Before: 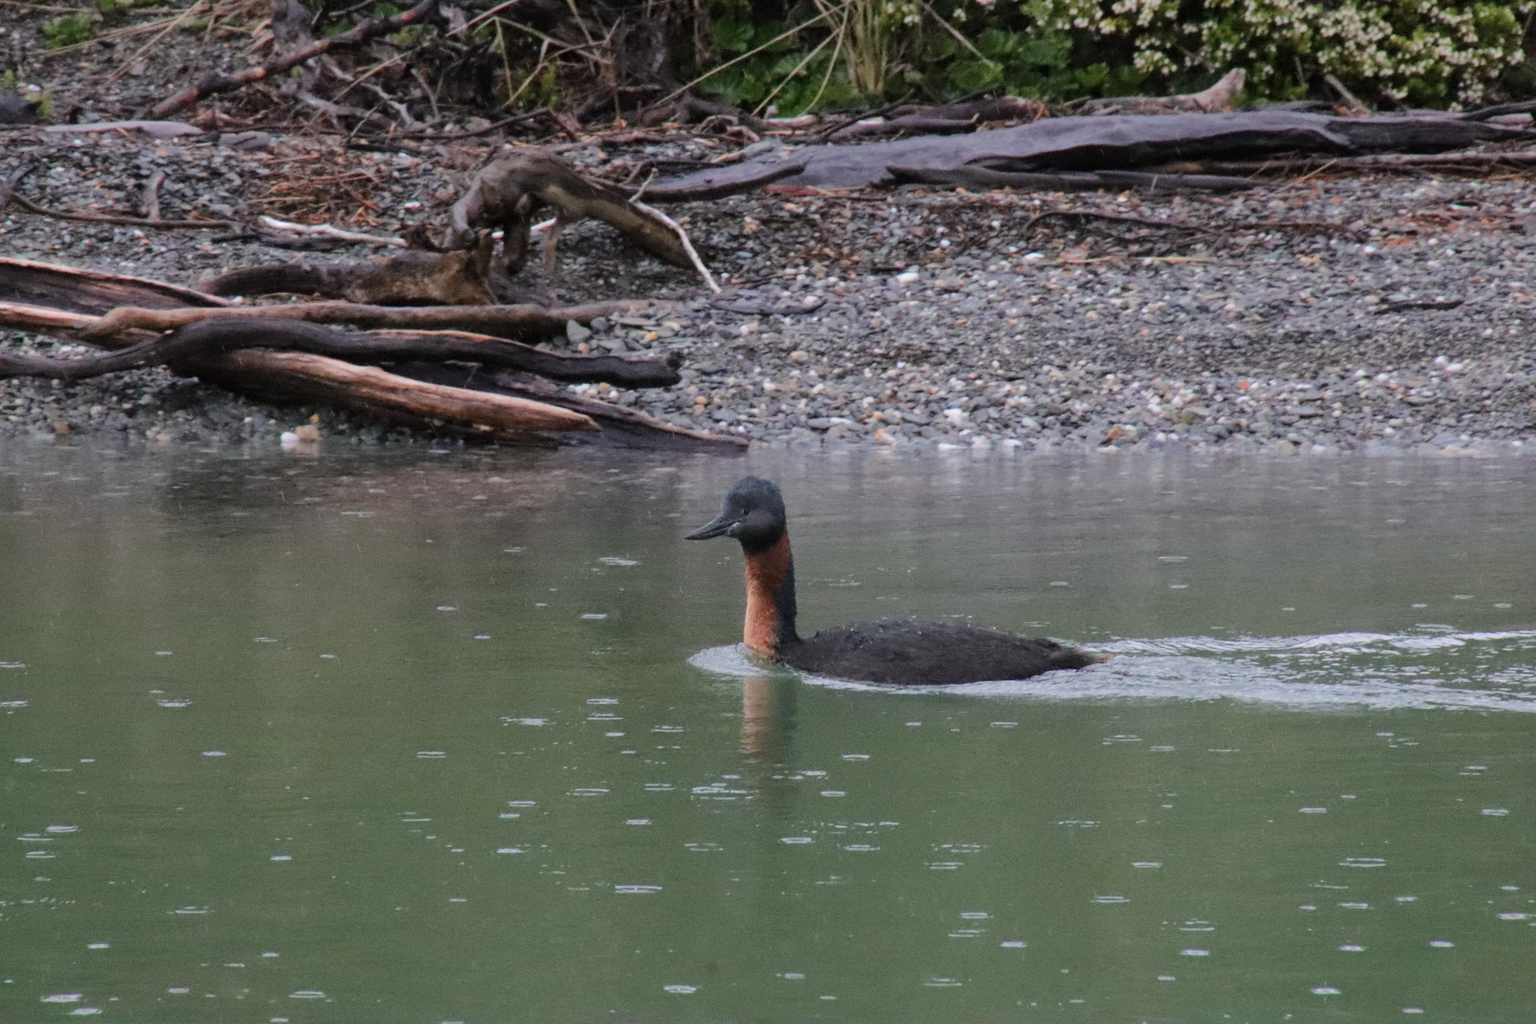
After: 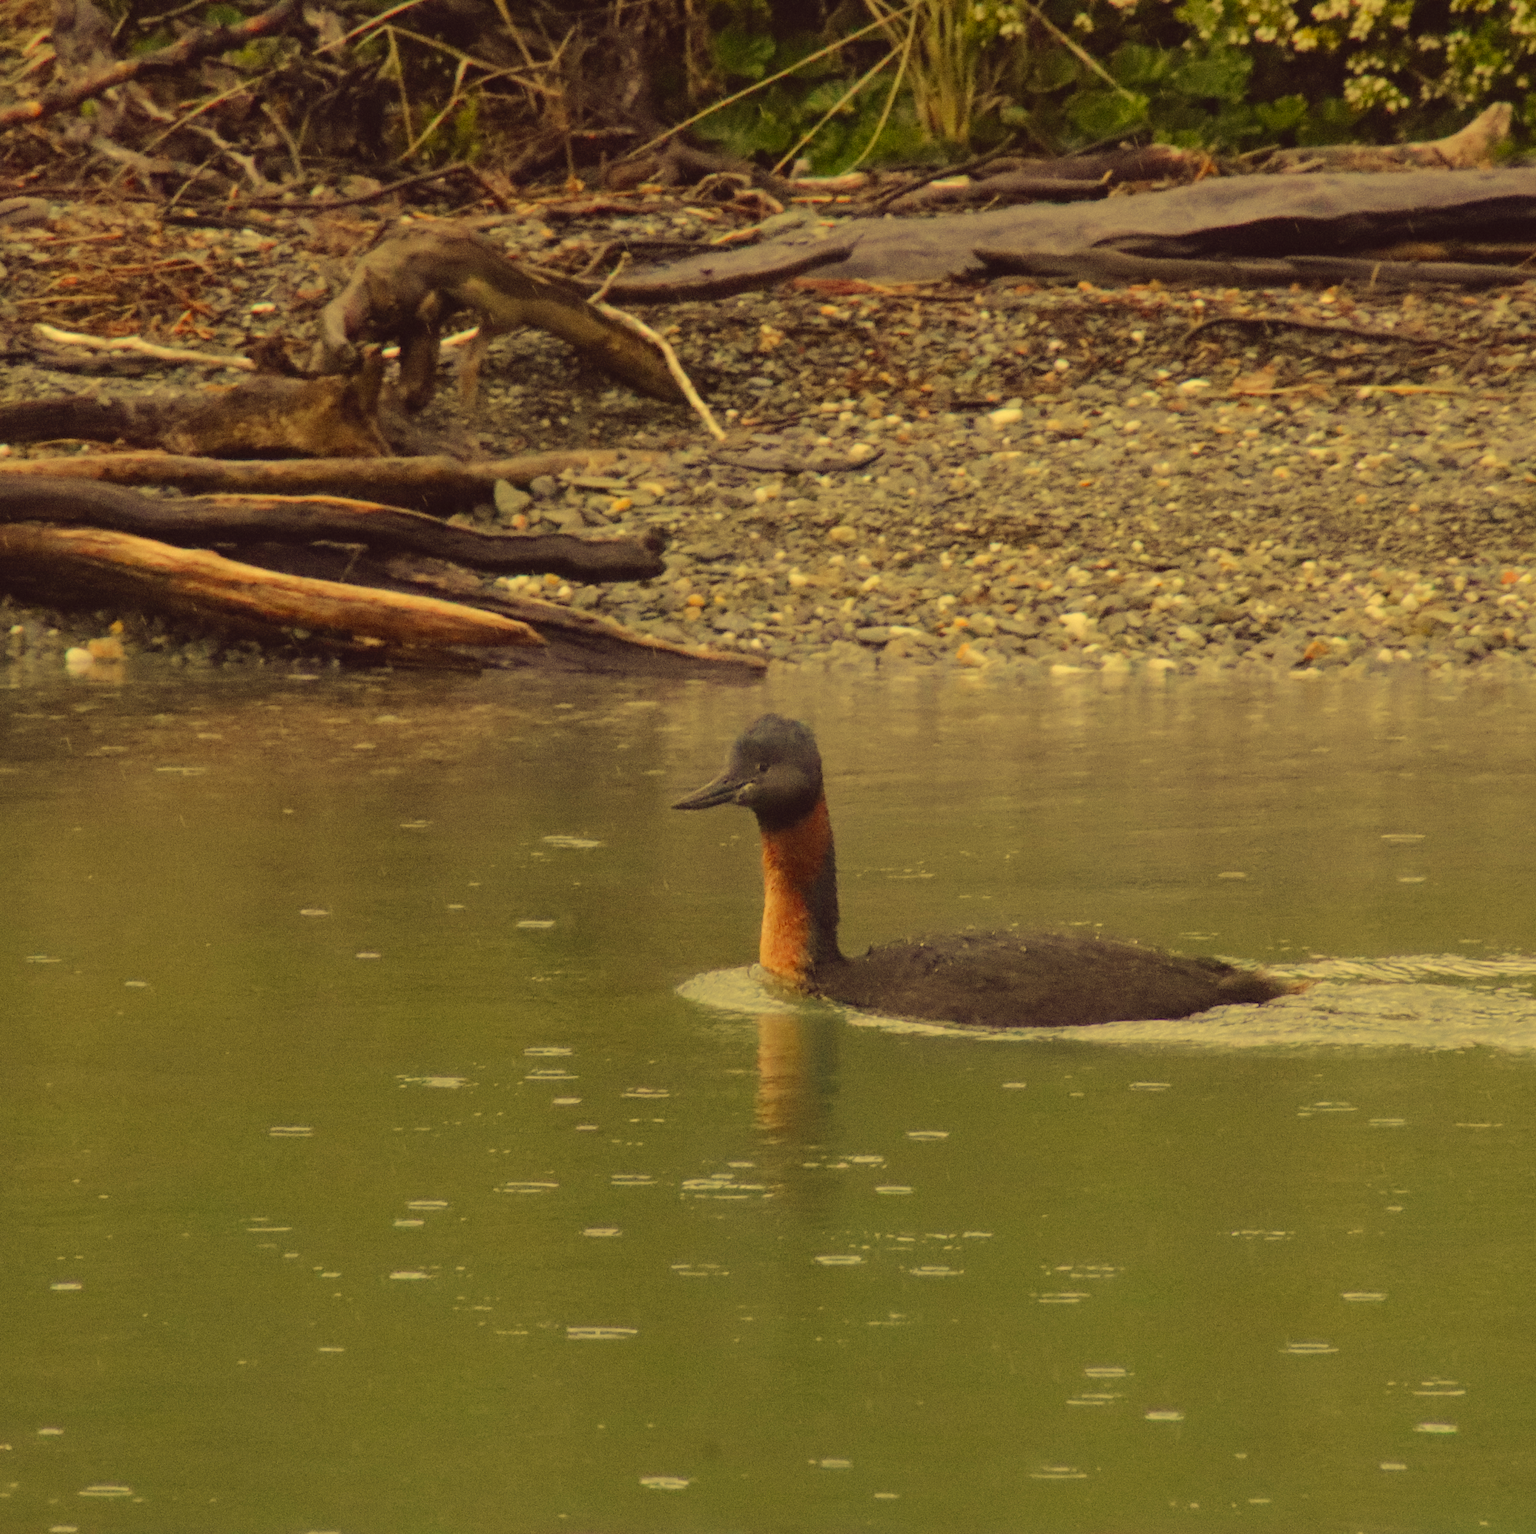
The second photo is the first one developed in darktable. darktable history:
bloom: size 9%, threshold 100%, strength 7%
white balance: red 1.08, blue 0.791
crop and rotate: left 15.446%, right 17.836%
contrast brightness saturation: contrast -0.11
color correction: highlights a* -0.482, highlights b* 40, shadows a* 9.8, shadows b* -0.161
